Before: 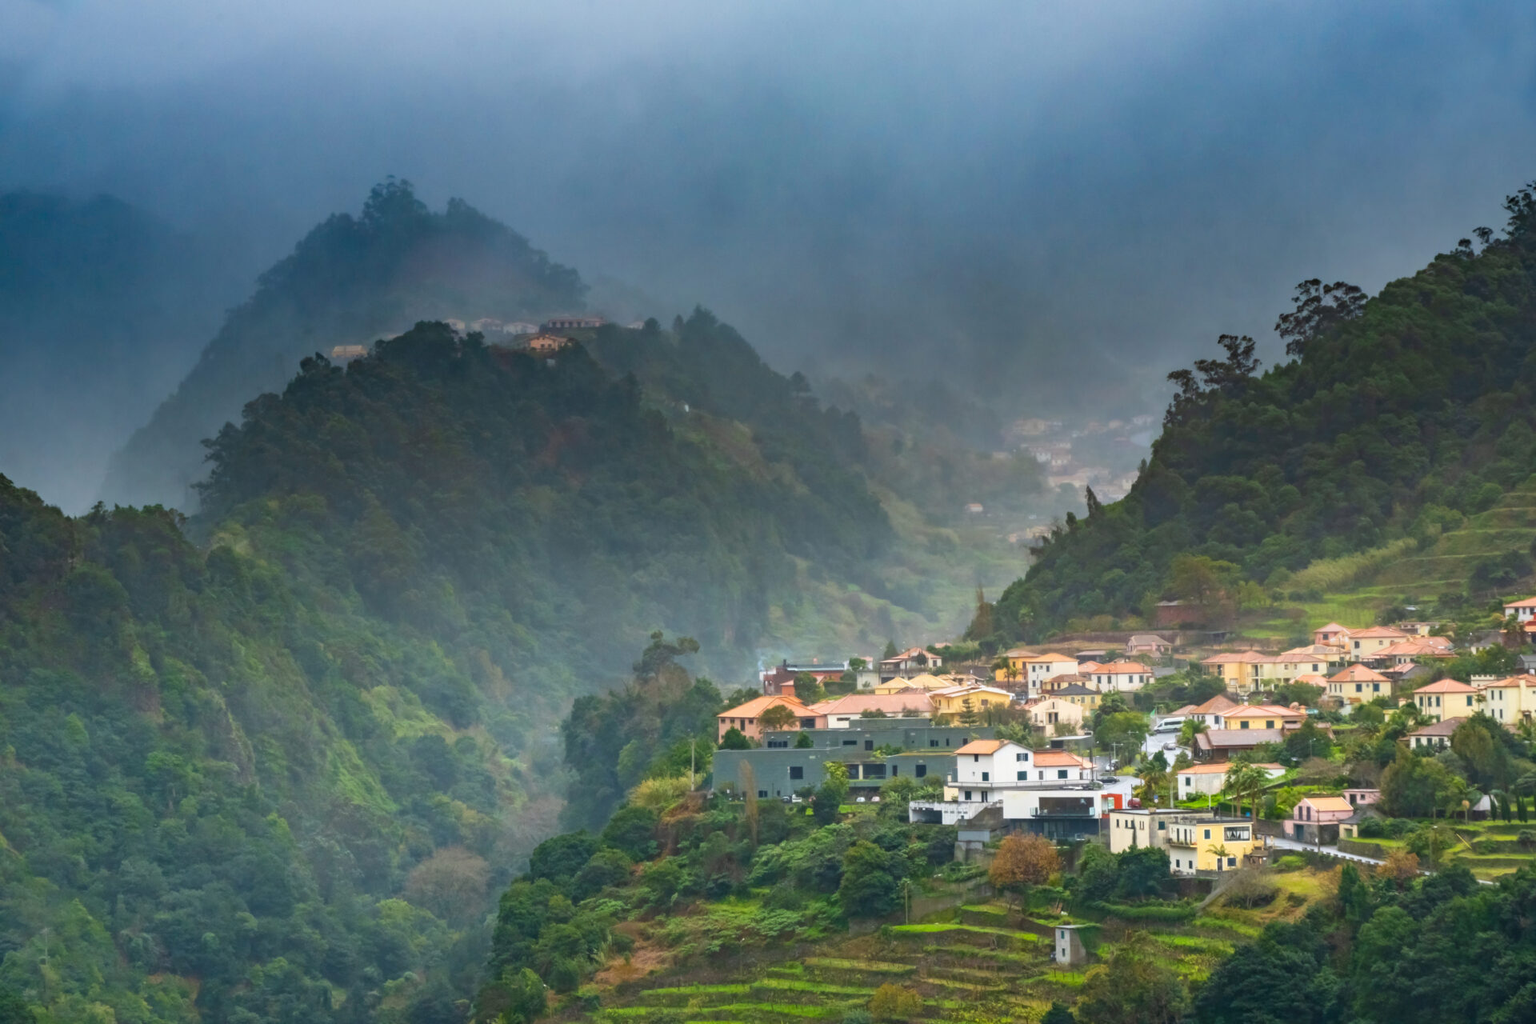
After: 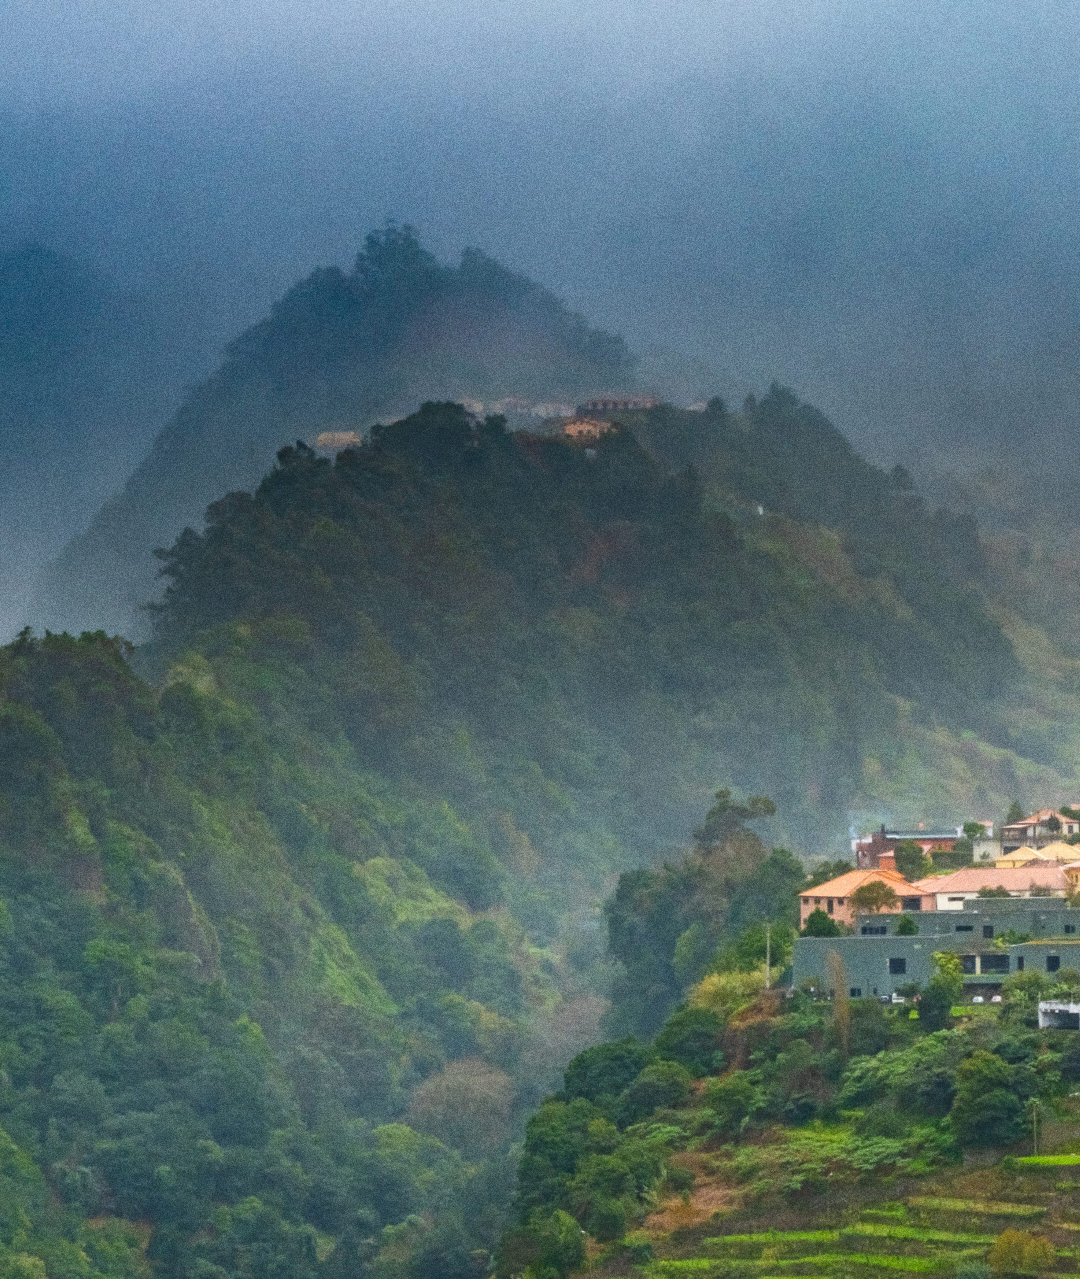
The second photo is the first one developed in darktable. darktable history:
crop: left 5.114%, right 38.589%
grain: coarseness 0.09 ISO, strength 40%
